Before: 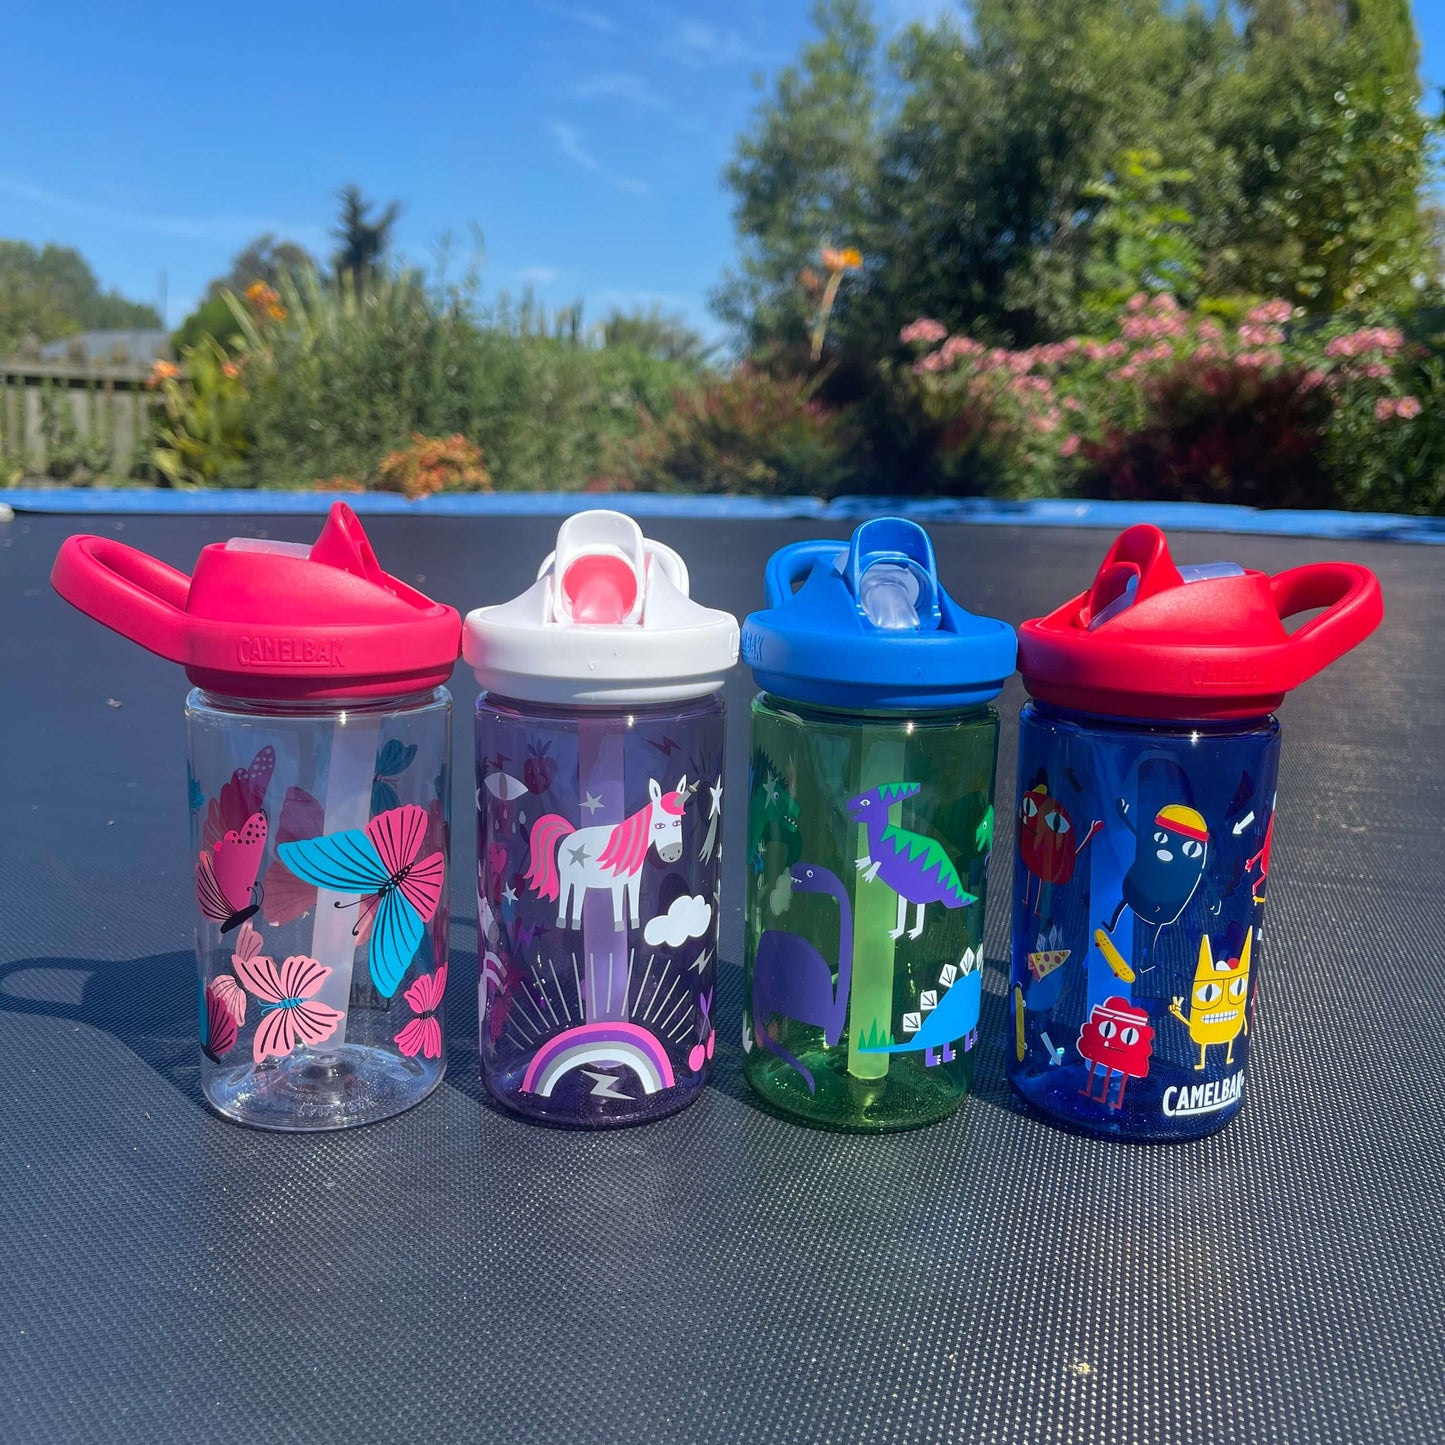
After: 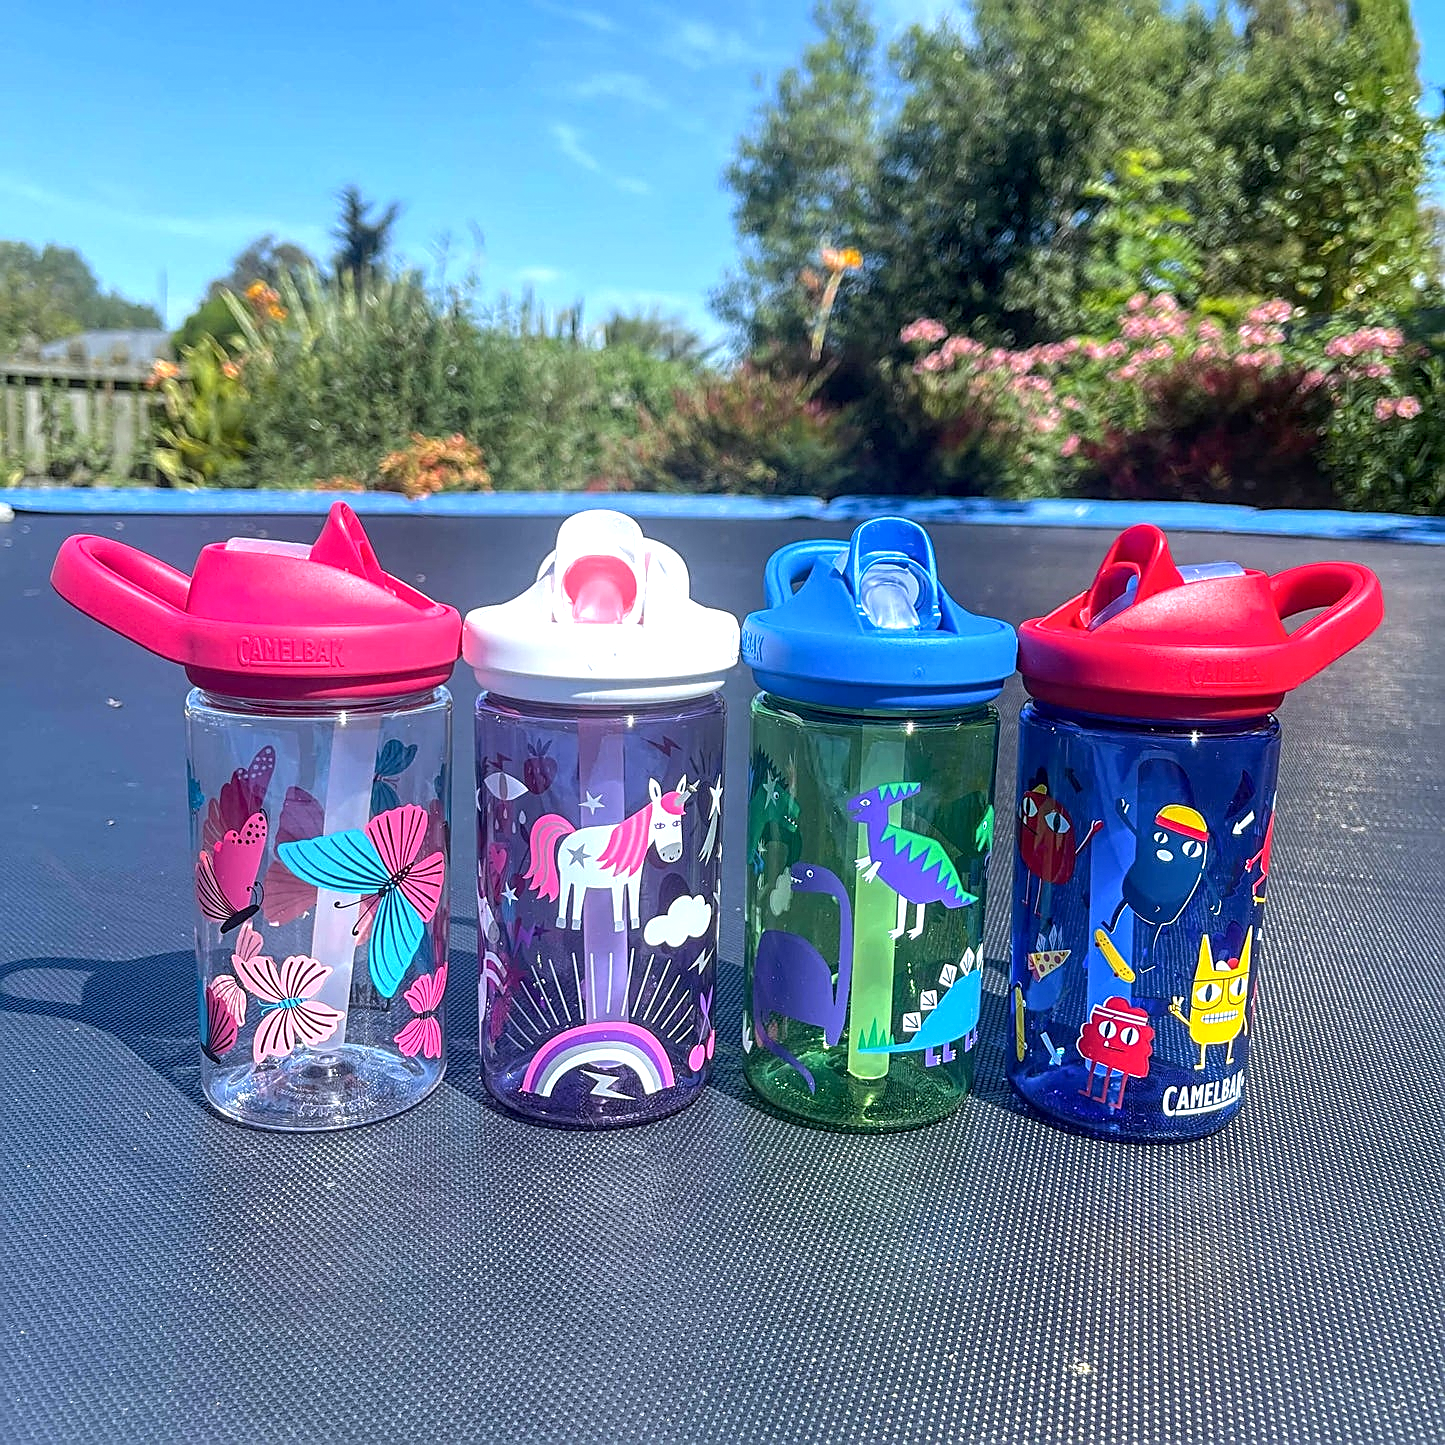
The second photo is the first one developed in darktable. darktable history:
local contrast: detail 130%
exposure: black level correction 0, exposure 0.7 EV, compensate exposure bias true, compensate highlight preservation false
white balance: red 0.967, blue 1.049
sharpen: amount 0.901
grain: coarseness 0.81 ISO, strength 1.34%, mid-tones bias 0%
